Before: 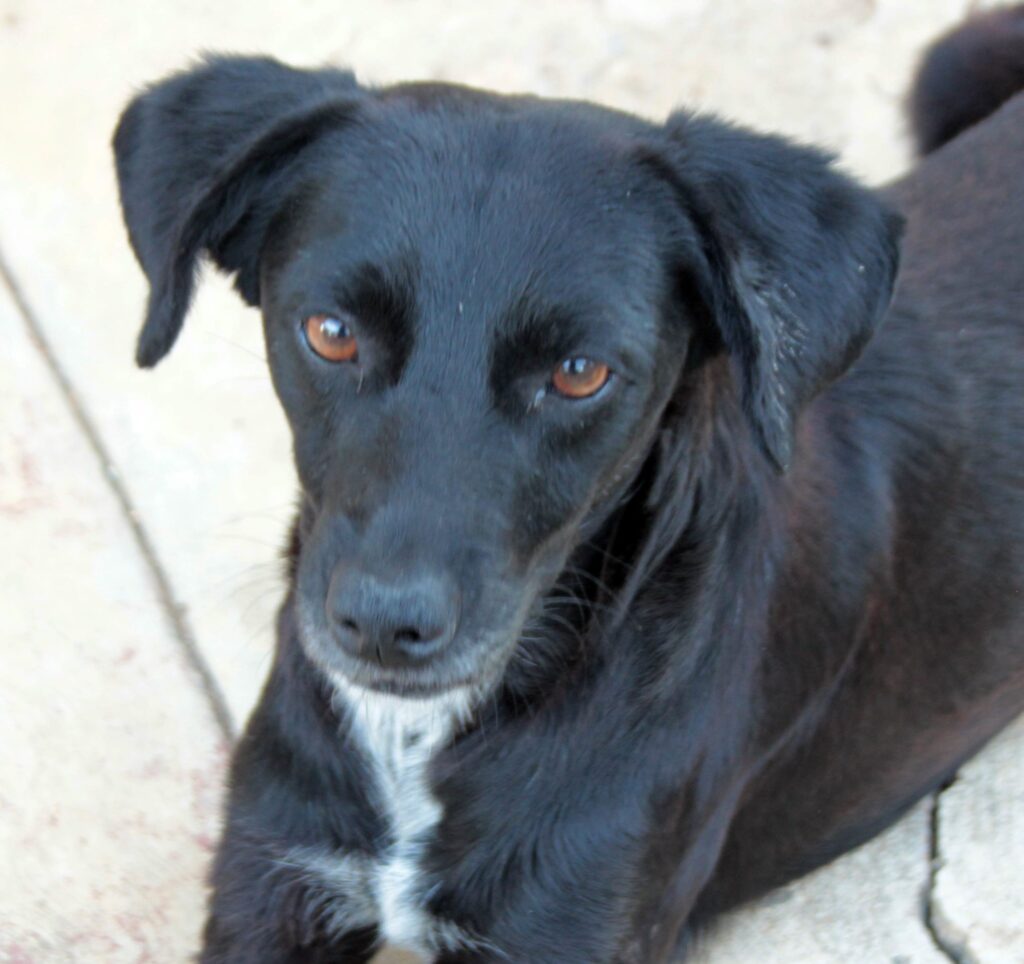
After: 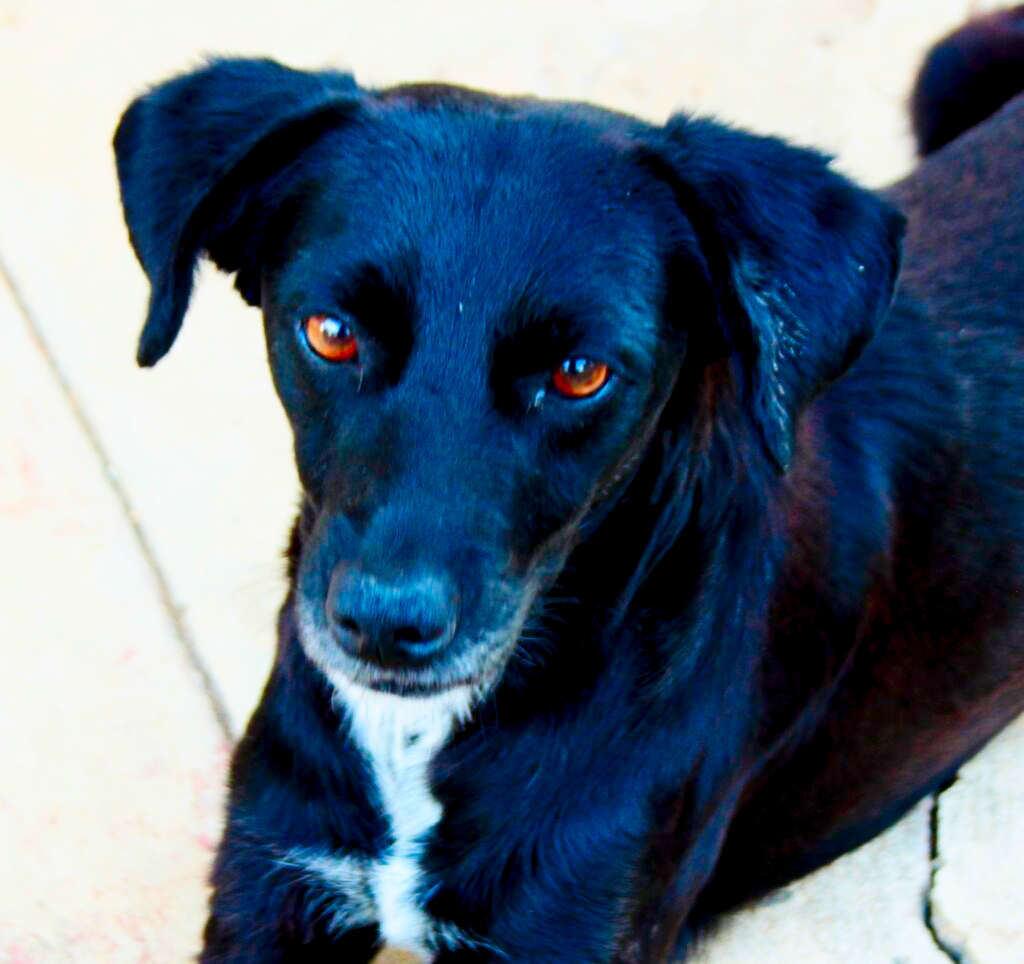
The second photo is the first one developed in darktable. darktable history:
exposure: black level correction 0.027, exposure -0.082 EV, compensate exposure bias true, compensate highlight preservation false
base curve: curves: ch0 [(0, 0) (0.032, 0.025) (0.121, 0.166) (0.206, 0.329) (0.605, 0.79) (1, 1)], preserve colors none
contrast brightness saturation: contrast 0.262, brightness 0.02, saturation 0.878
